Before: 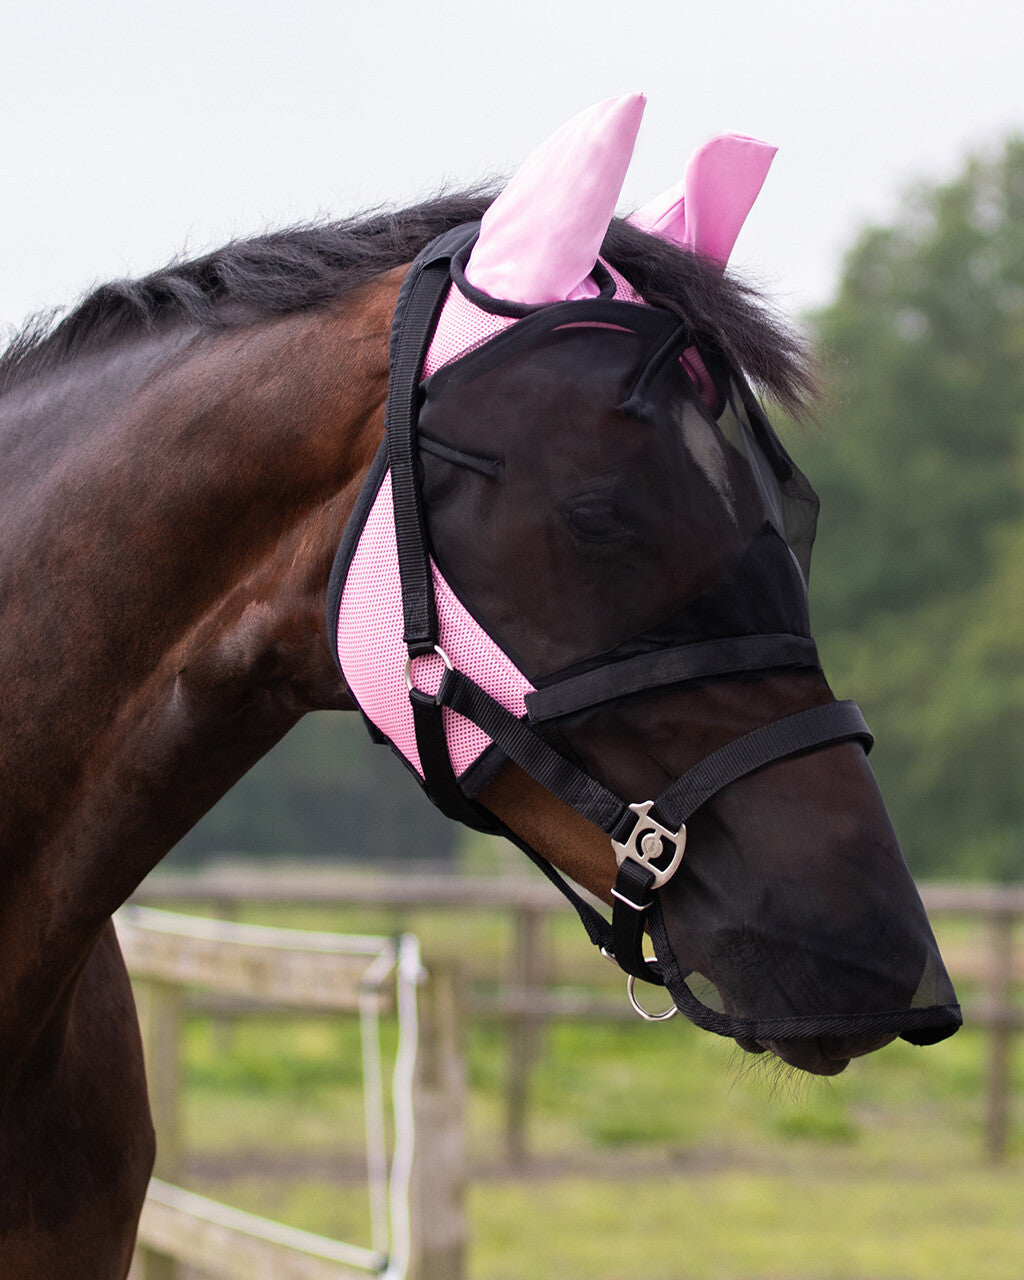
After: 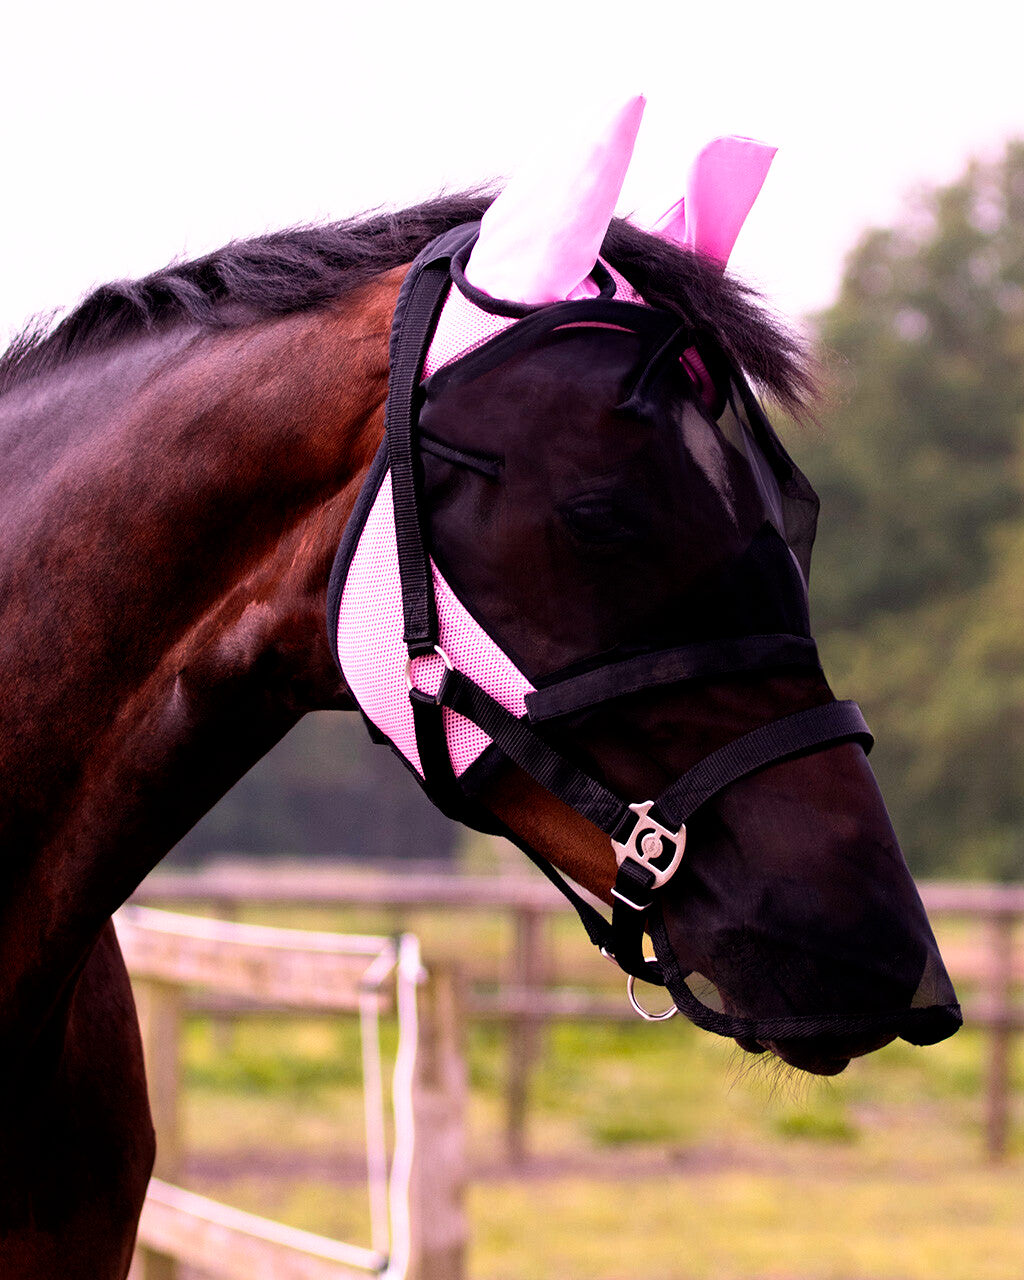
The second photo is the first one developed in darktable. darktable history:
filmic rgb: black relative exposure -8.7 EV, white relative exposure 2.7 EV, threshold 3 EV, target black luminance 0%, hardness 6.25, latitude 76.53%, contrast 1.326, shadows ↔ highlights balance -0.349%, preserve chrominance no, color science v4 (2020), enable highlight reconstruction true
white balance: red 1.188, blue 1.11
